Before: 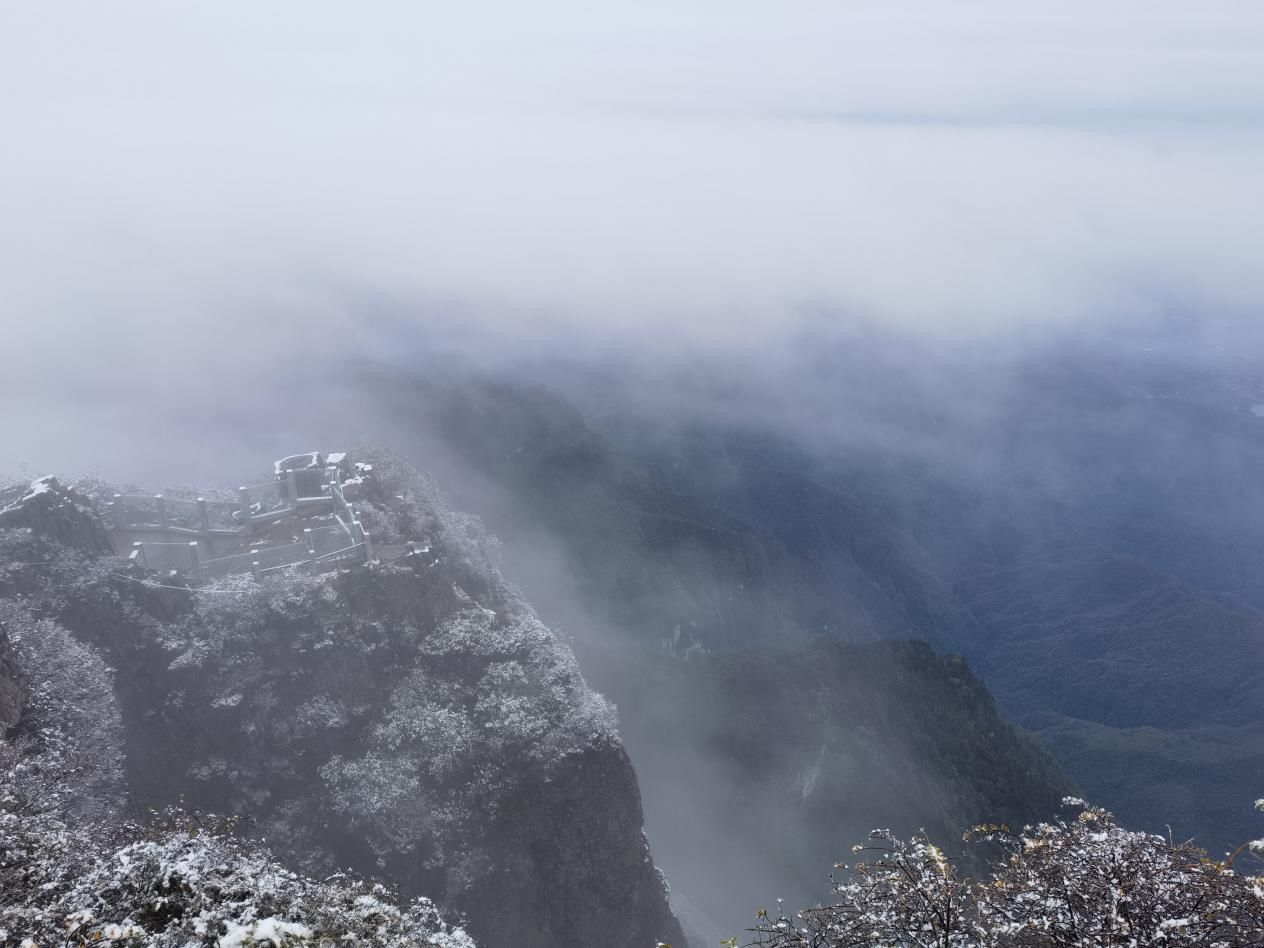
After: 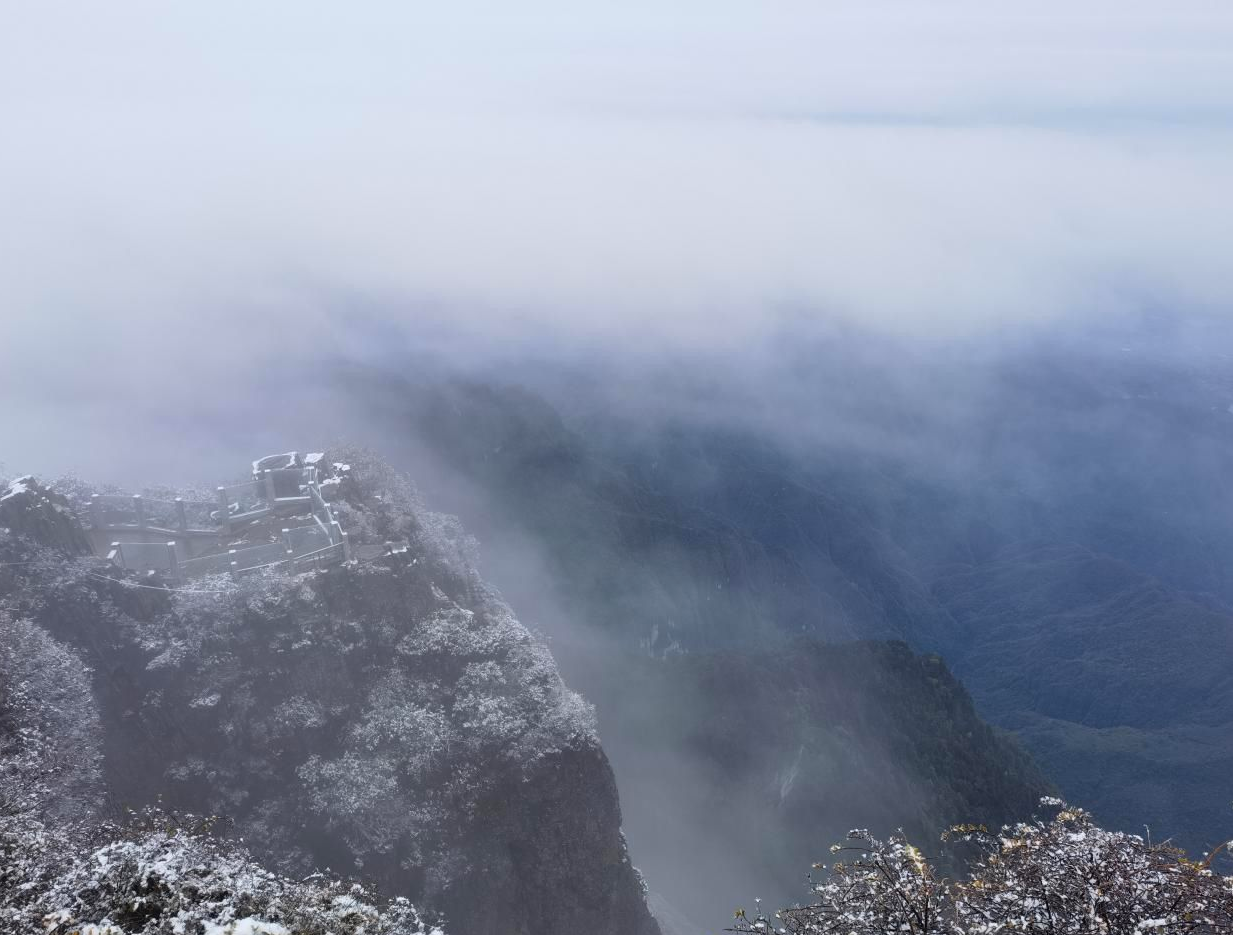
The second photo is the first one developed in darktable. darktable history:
color balance: output saturation 120%
crop and rotate: left 1.774%, right 0.633%, bottom 1.28%
